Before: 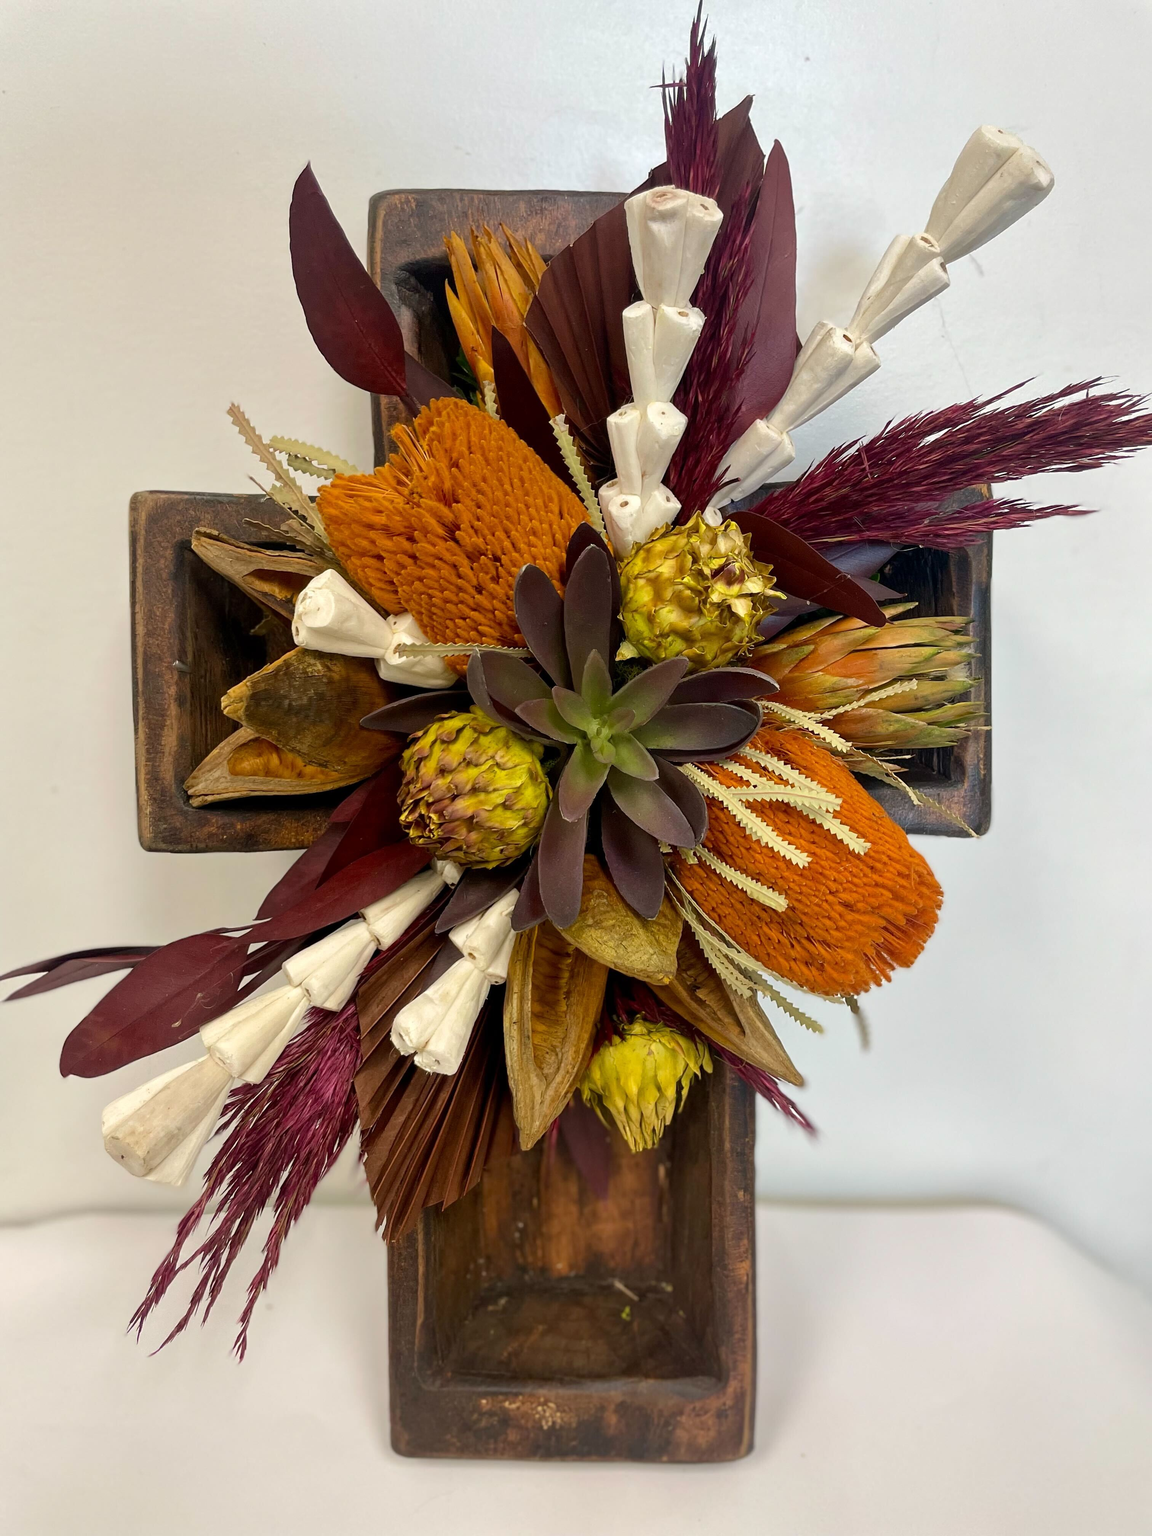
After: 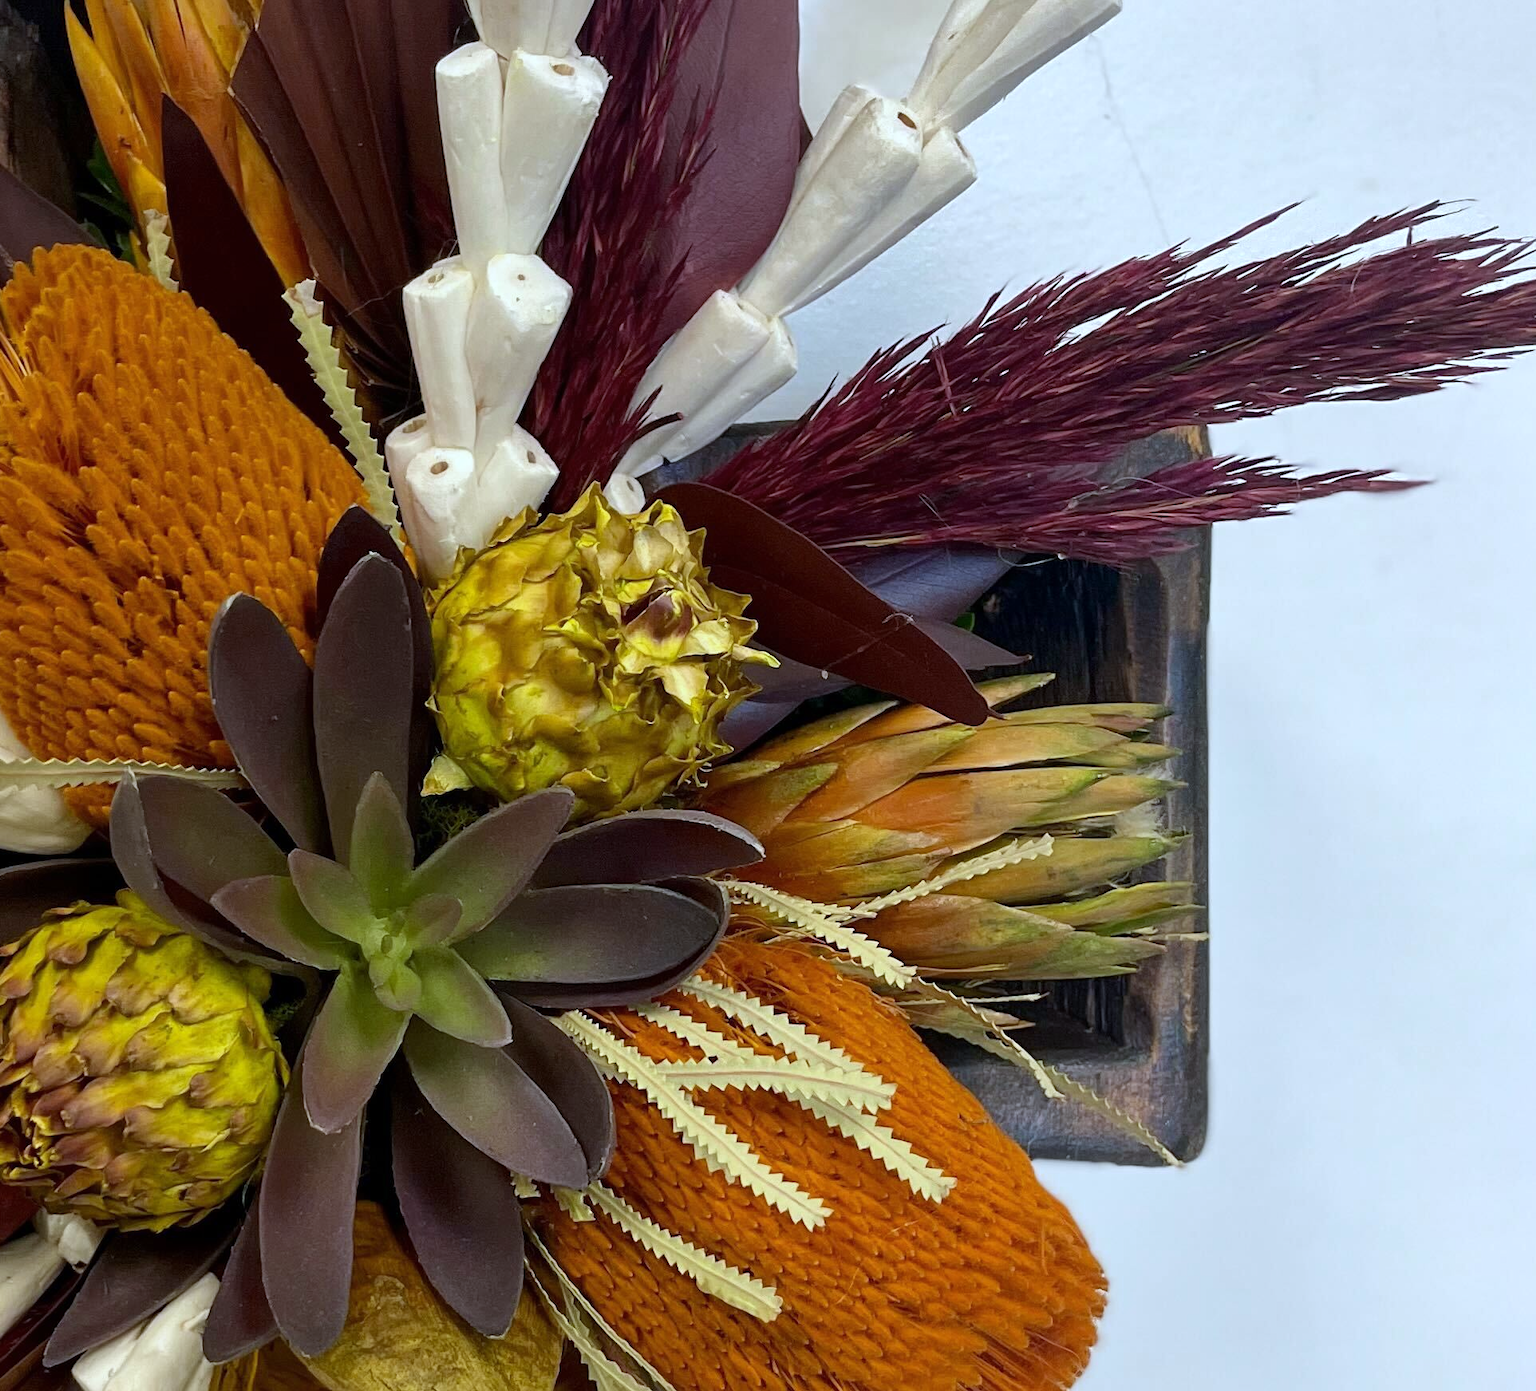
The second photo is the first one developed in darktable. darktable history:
white balance: red 0.924, blue 1.095
color zones: curves: ch0 [(0.068, 0.464) (0.25, 0.5) (0.48, 0.508) (0.75, 0.536) (0.886, 0.476) (0.967, 0.456)]; ch1 [(0.066, 0.456) (0.25, 0.5) (0.616, 0.508) (0.746, 0.56) (0.934, 0.444)]
crop: left 36.005%, top 18.293%, right 0.31%, bottom 38.444%
